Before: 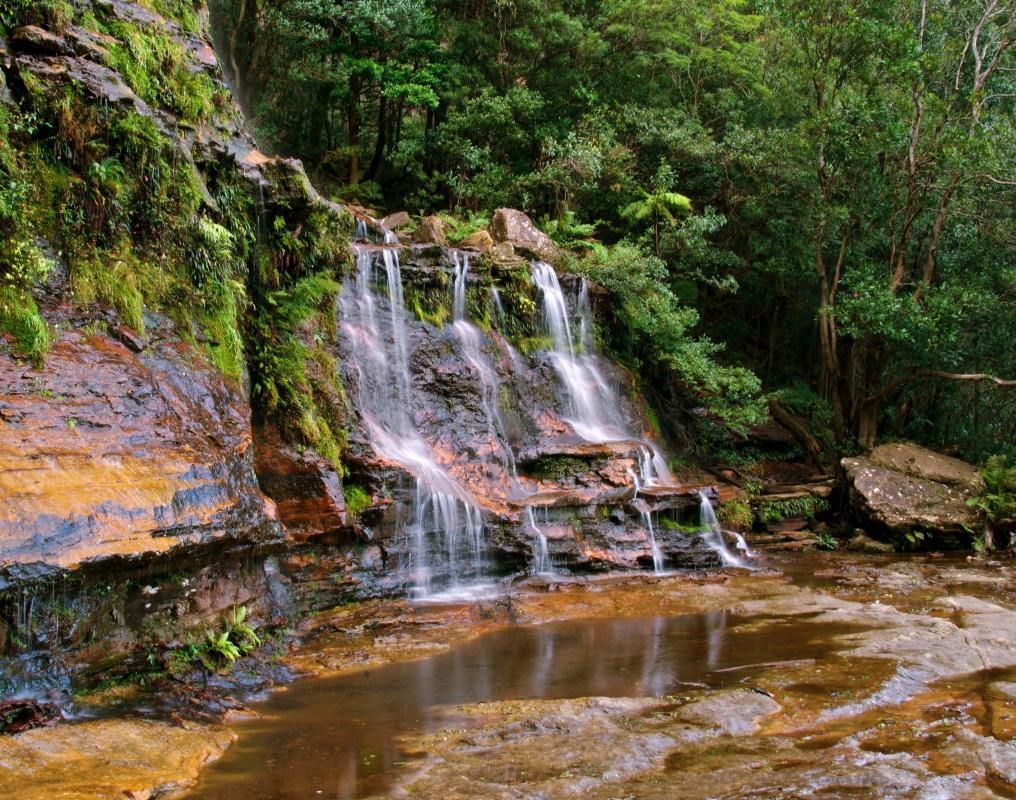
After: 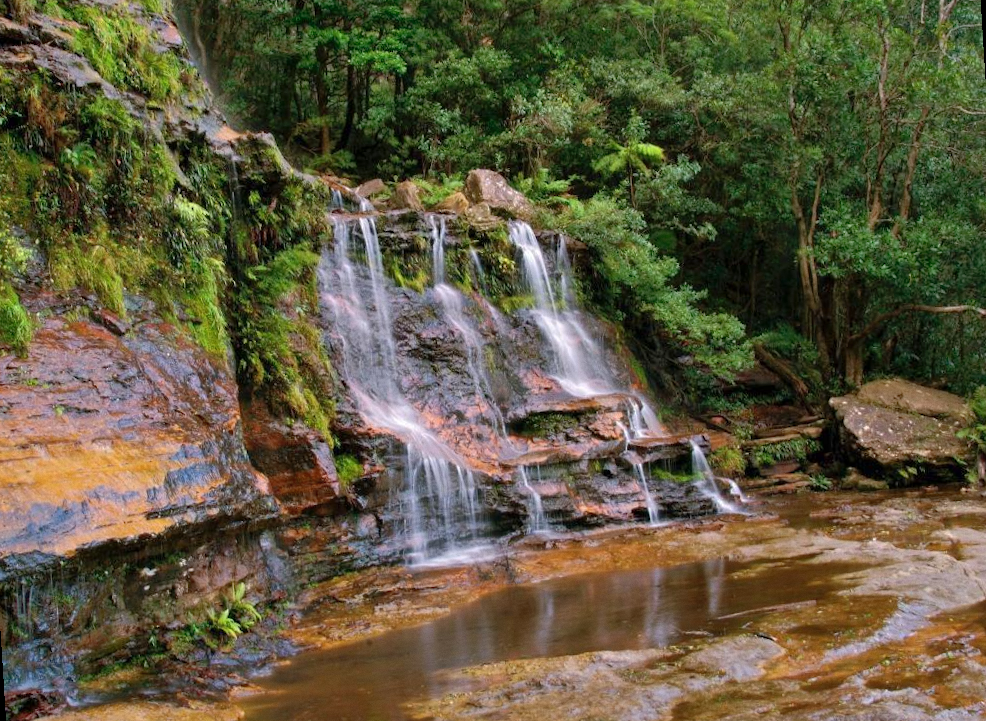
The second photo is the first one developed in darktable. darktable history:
grain: coarseness 0.09 ISO, strength 10%
rotate and perspective: rotation -3.52°, crop left 0.036, crop right 0.964, crop top 0.081, crop bottom 0.919
shadows and highlights: on, module defaults
